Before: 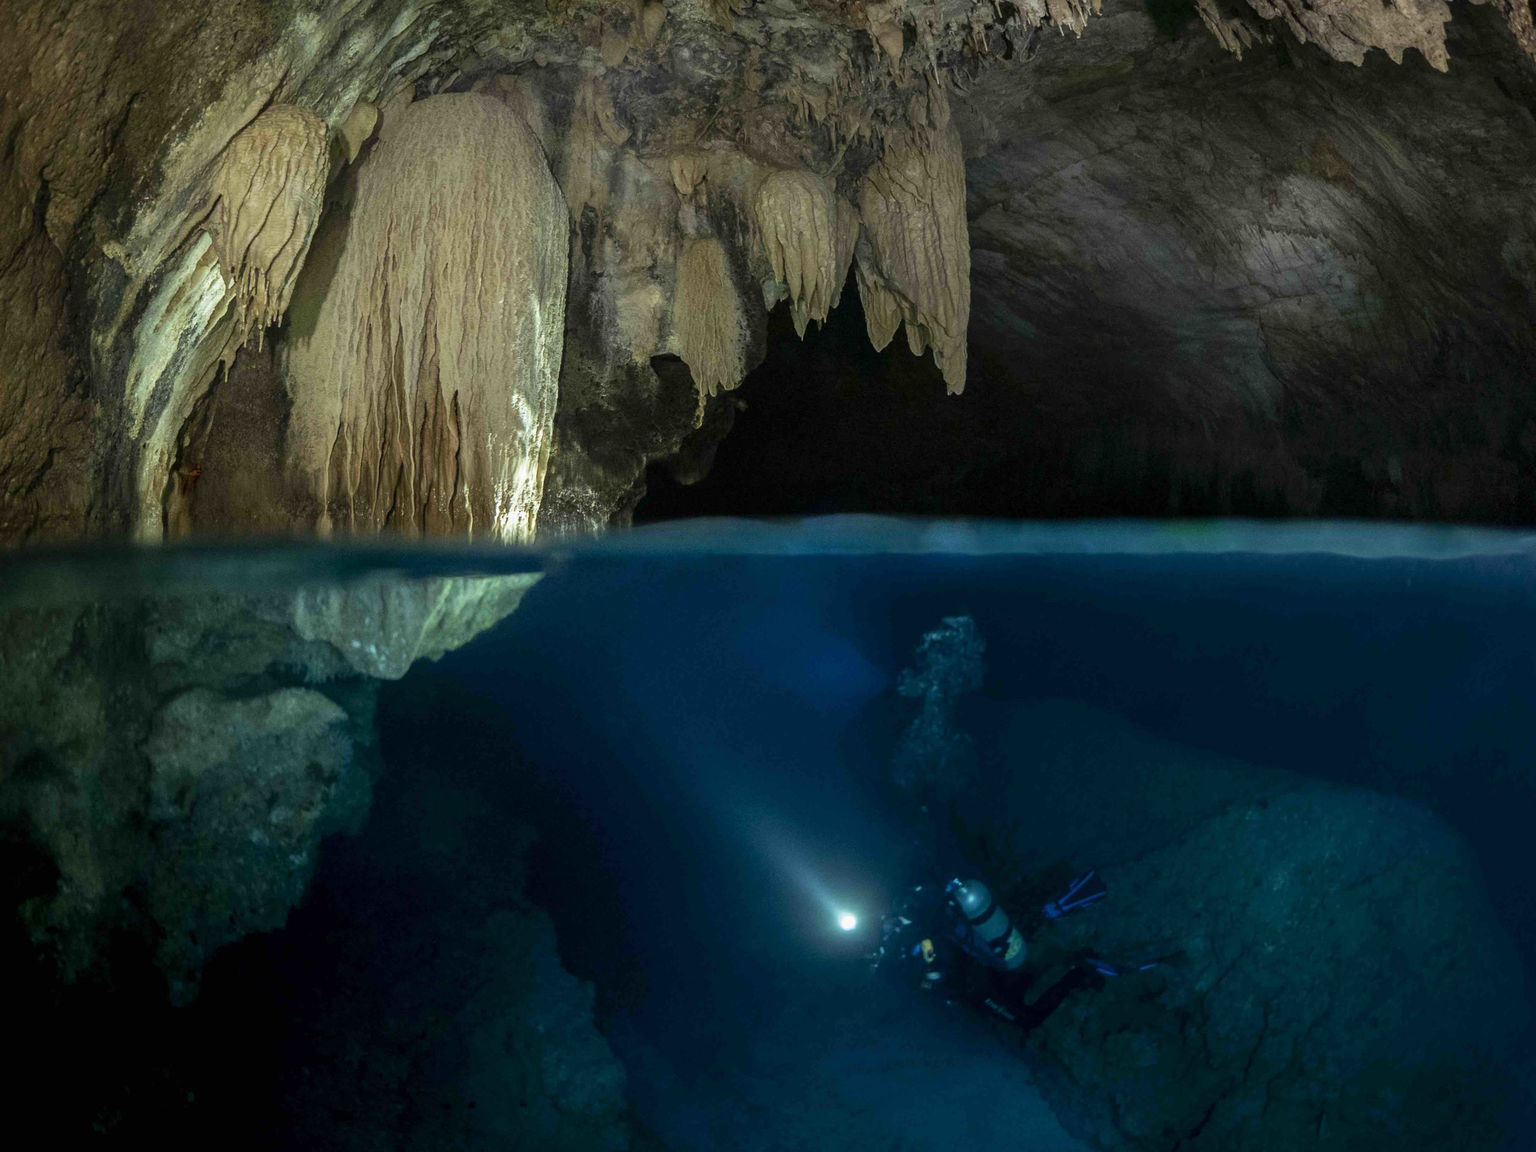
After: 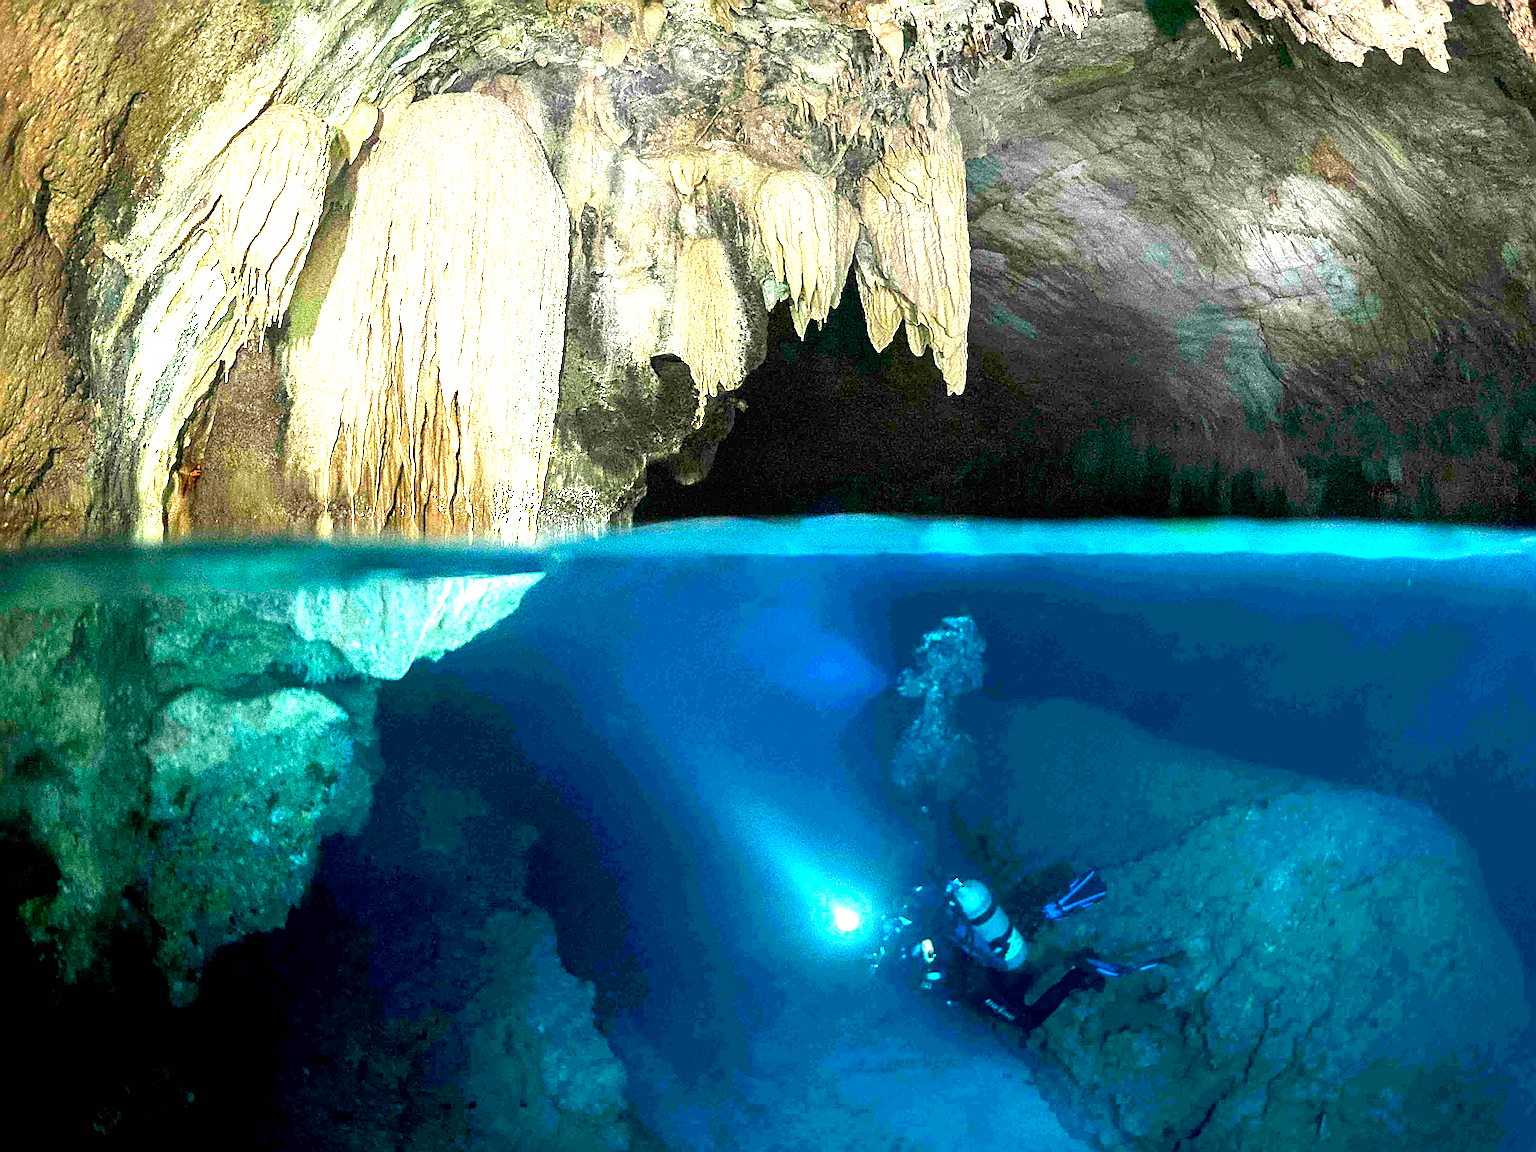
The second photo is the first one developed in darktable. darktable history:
exposure: exposure 3.072 EV, compensate highlight preservation false
sharpen: radius 1.733, amount 1.287
